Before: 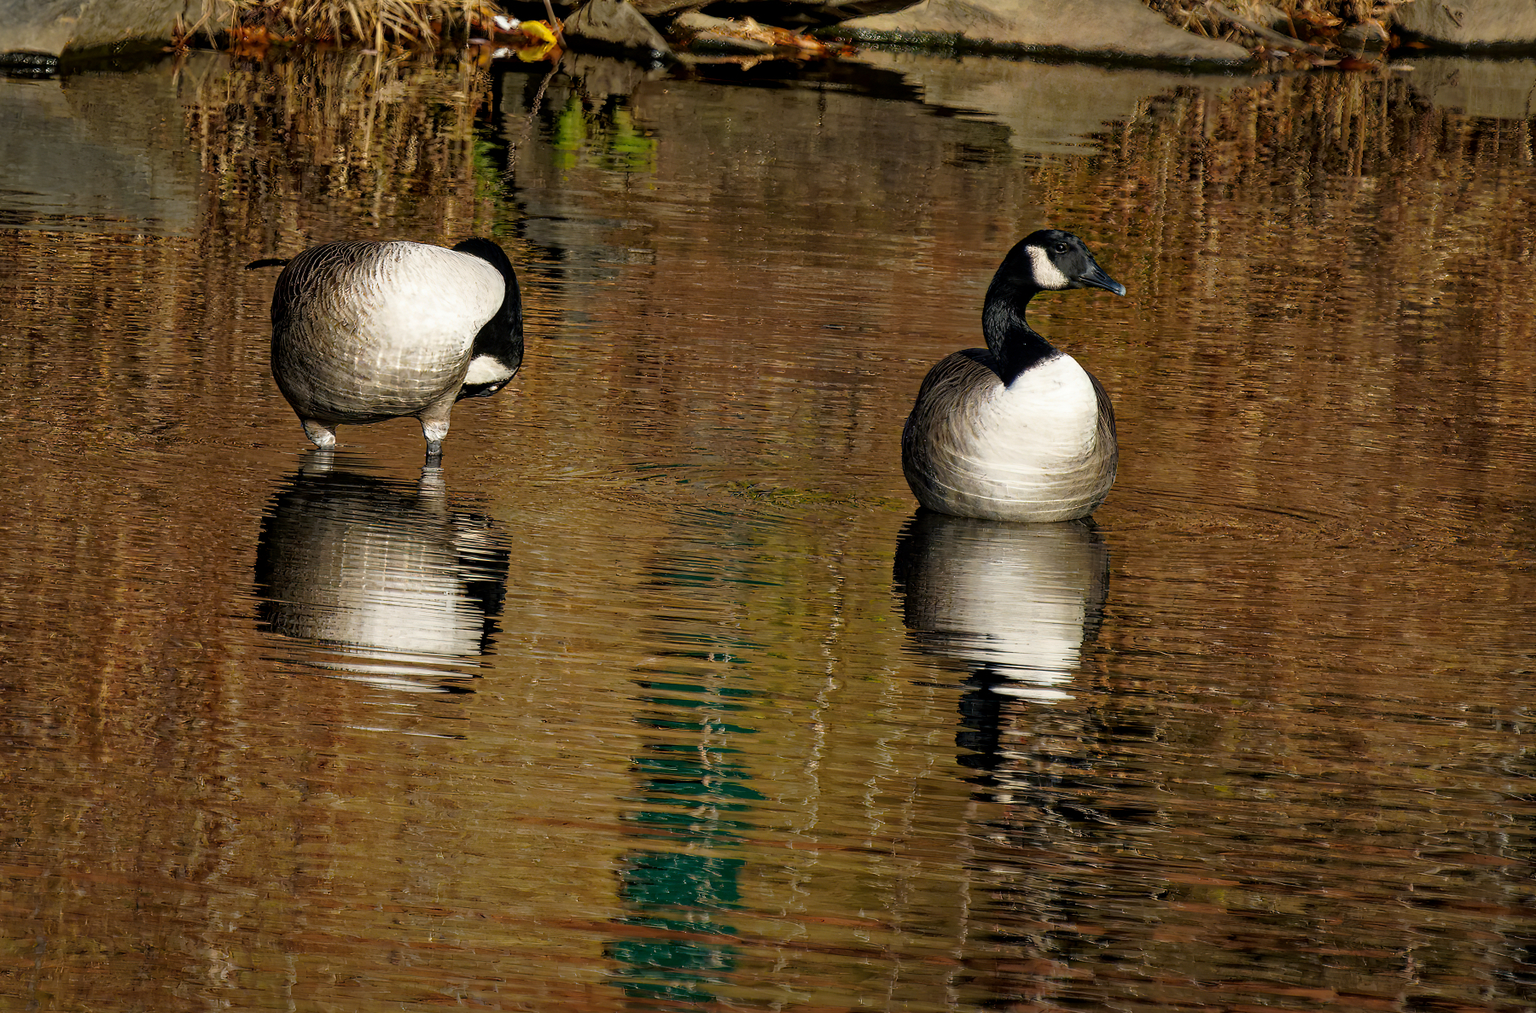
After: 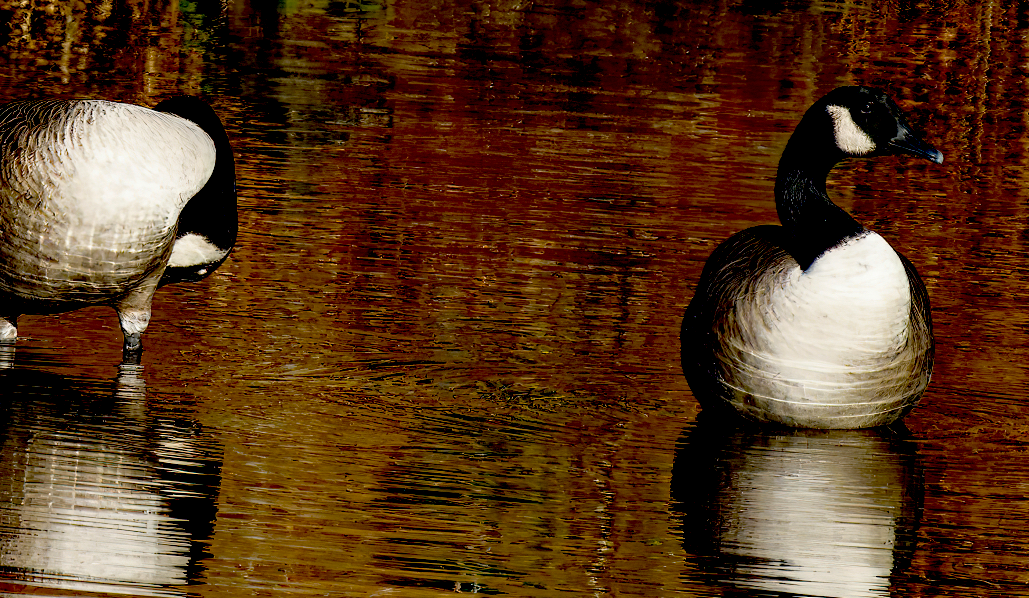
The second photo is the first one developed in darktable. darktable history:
exposure: black level correction 0.056, exposure -0.039 EV, compensate highlight preservation false
crop: left 20.932%, top 15.471%, right 21.848%, bottom 34.081%
